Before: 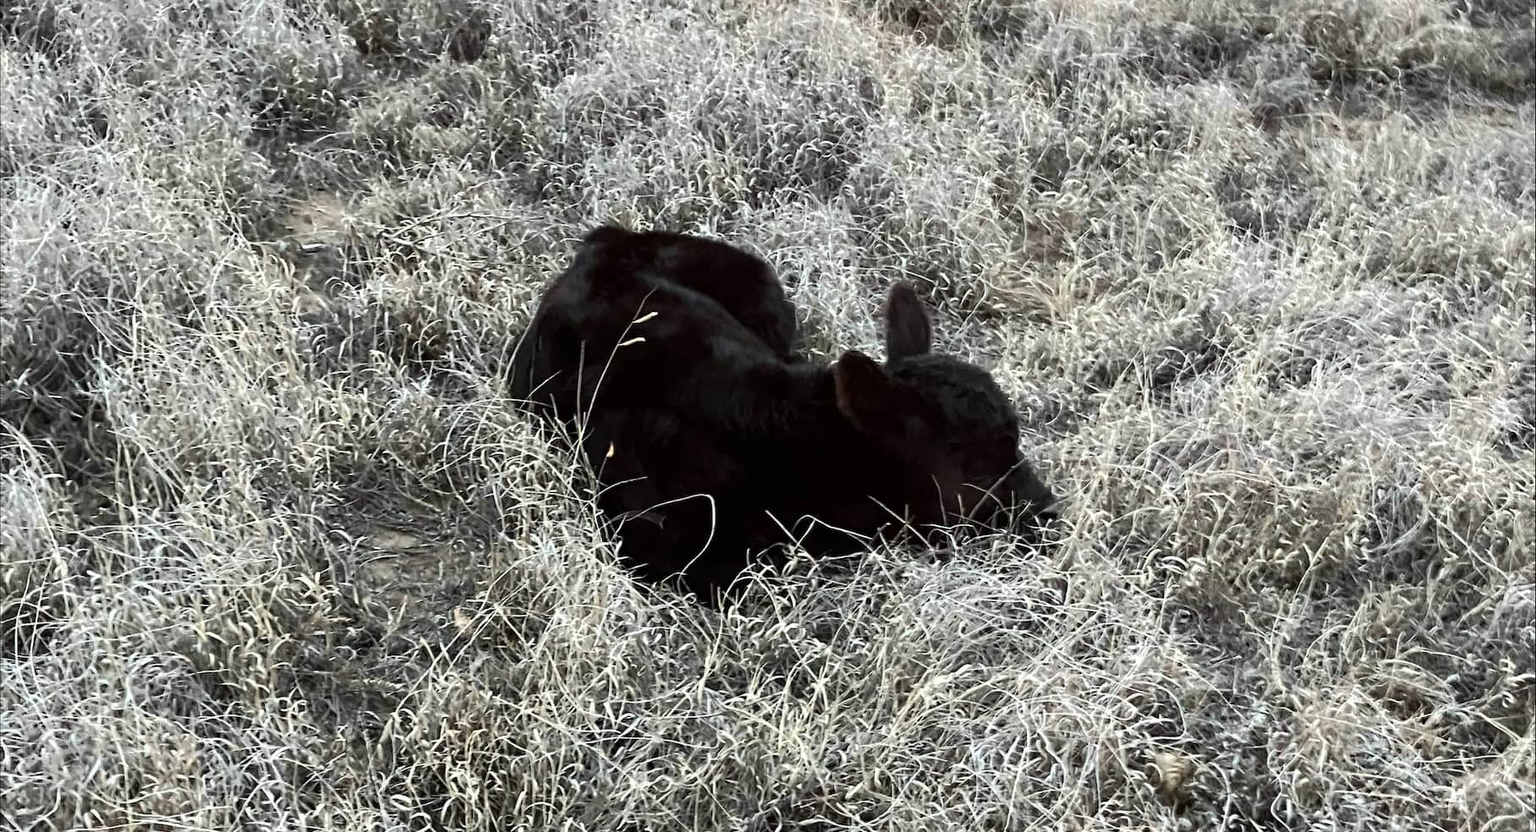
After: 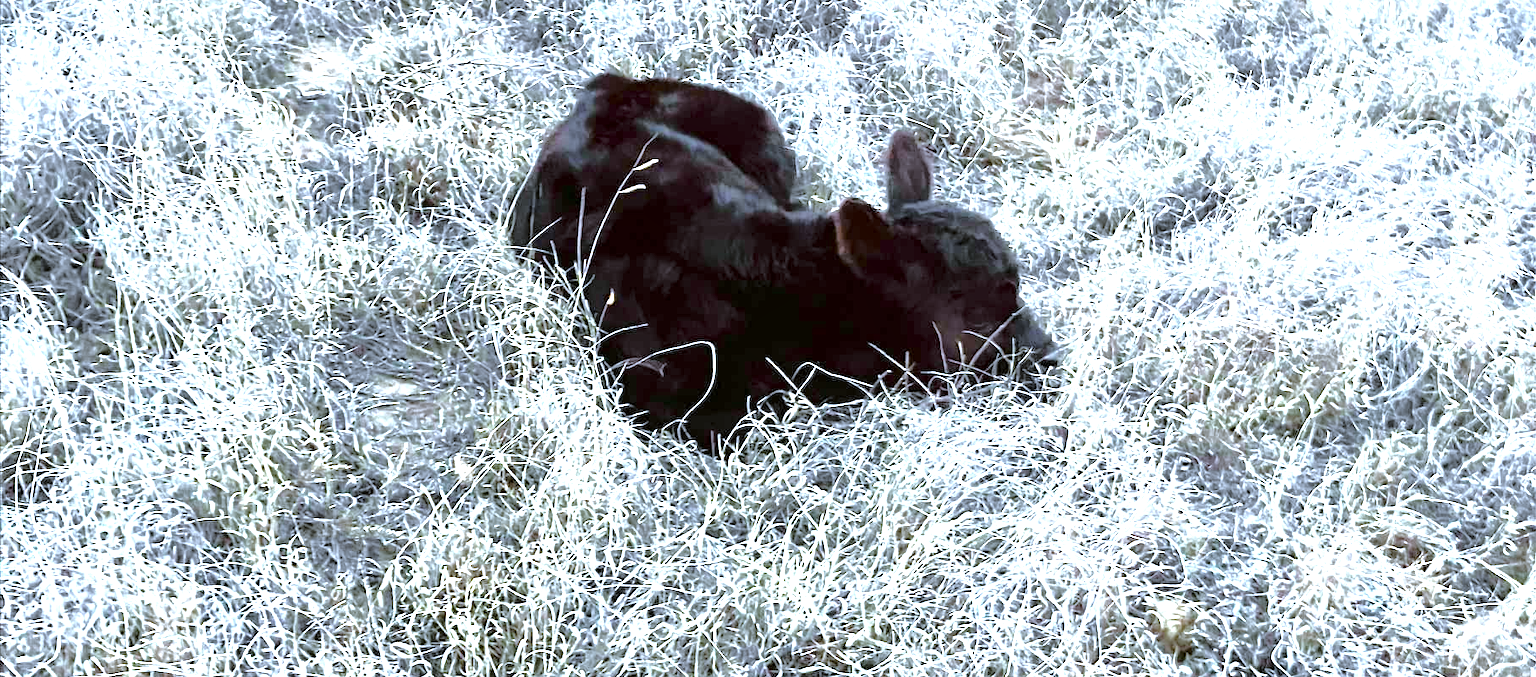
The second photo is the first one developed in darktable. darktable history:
crop and rotate: top 18.507%
local contrast: mode bilateral grid, contrast 20, coarseness 50, detail 120%, midtone range 0.2
white balance: red 0.926, green 1.003, blue 1.133
exposure: black level correction 0, exposure 1.45 EV, compensate exposure bias true, compensate highlight preservation false
color balance rgb: perceptual saturation grading › global saturation 25%, perceptual brilliance grading › mid-tones 10%, perceptual brilliance grading › shadows 15%, global vibrance 20%
tone equalizer: -8 EV 0.001 EV, -7 EV -0.004 EV, -6 EV 0.009 EV, -5 EV 0.032 EV, -4 EV 0.276 EV, -3 EV 0.644 EV, -2 EV 0.584 EV, -1 EV 0.187 EV, +0 EV 0.024 EV
